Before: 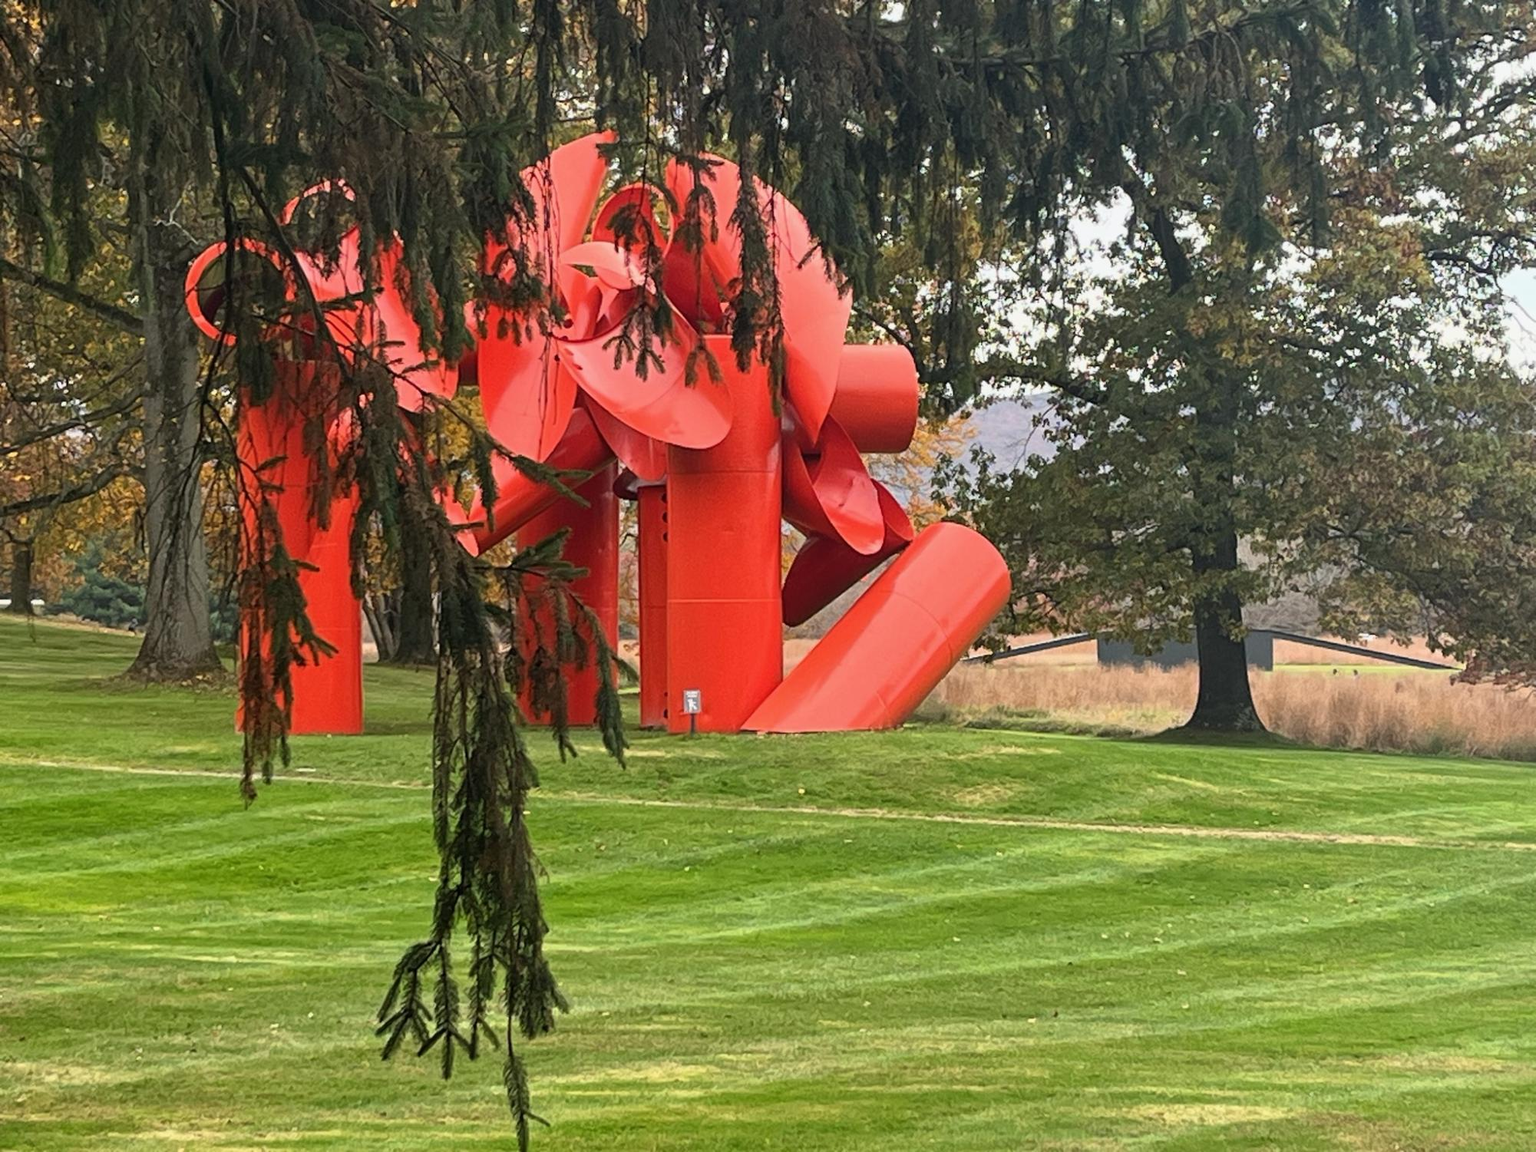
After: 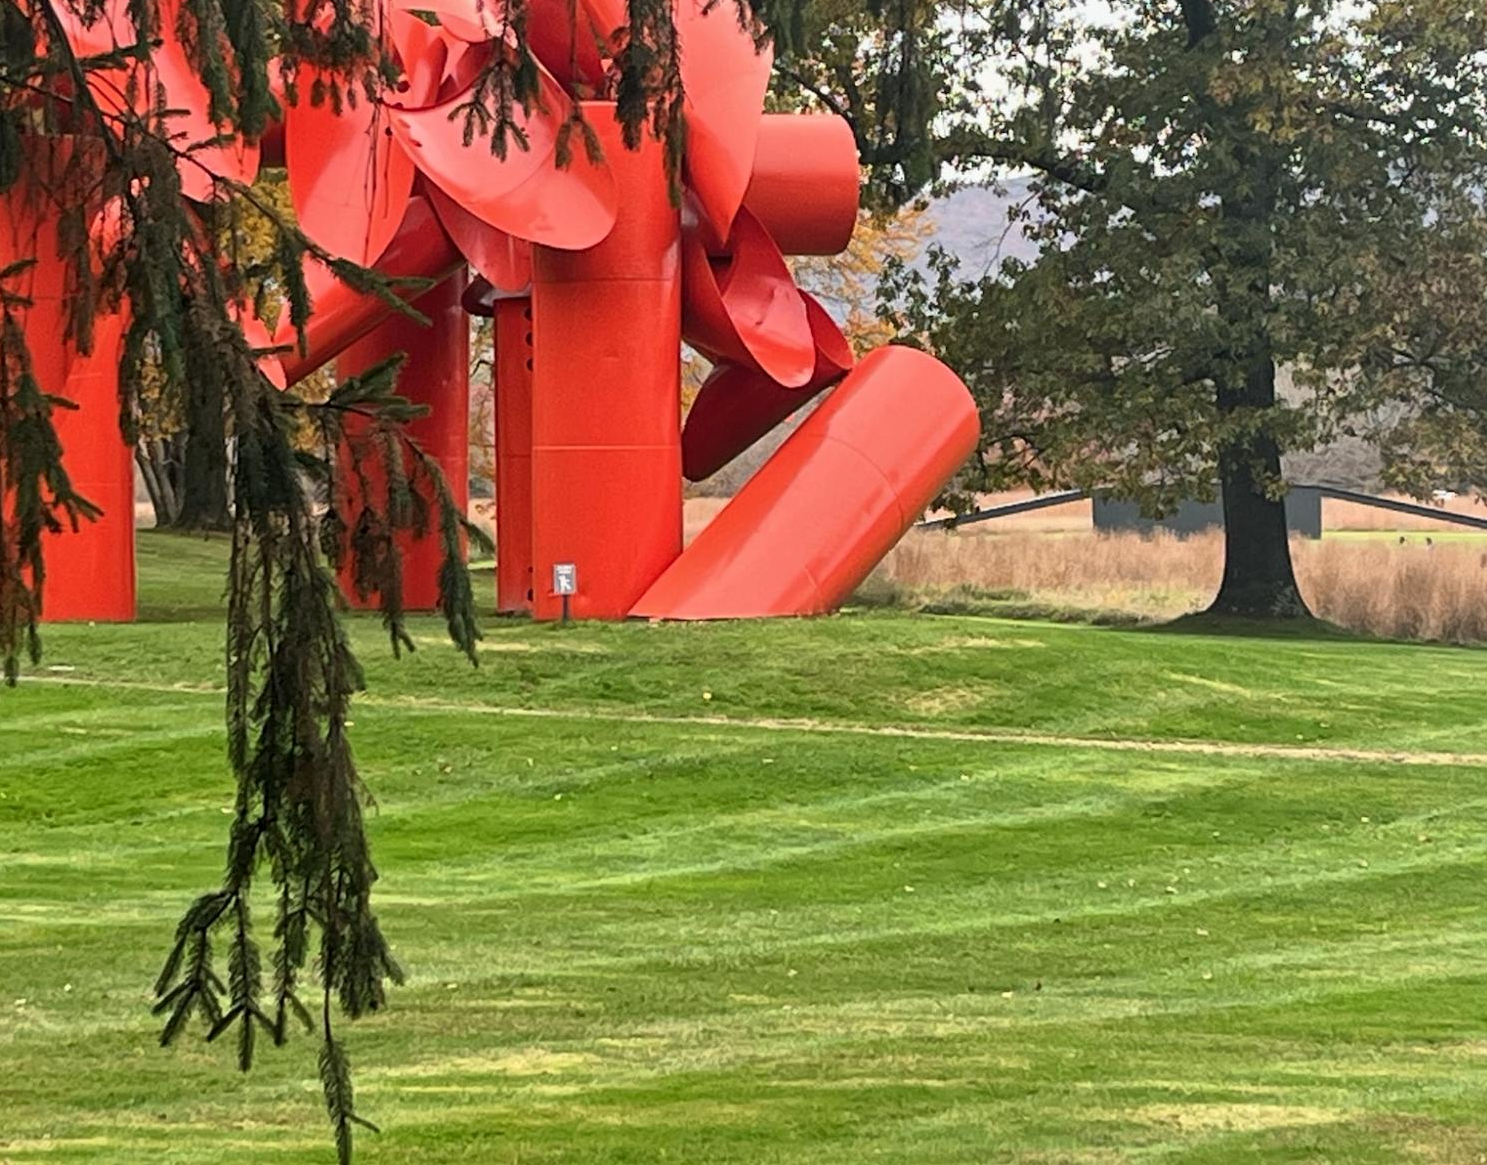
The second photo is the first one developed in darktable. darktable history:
local contrast: mode bilateral grid, contrast 21, coarseness 51, detail 119%, midtone range 0.2
exposure: compensate exposure bias true, compensate highlight preservation false
crop: left 16.877%, top 22.379%, right 8.763%
